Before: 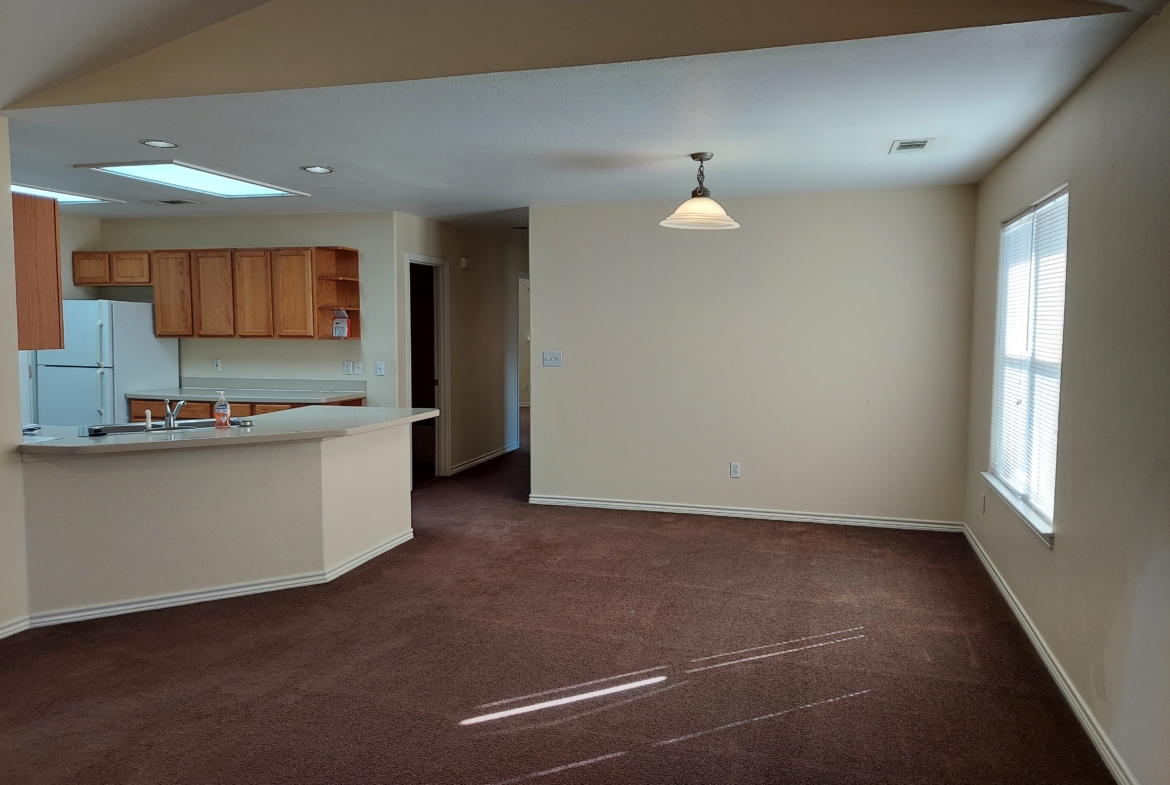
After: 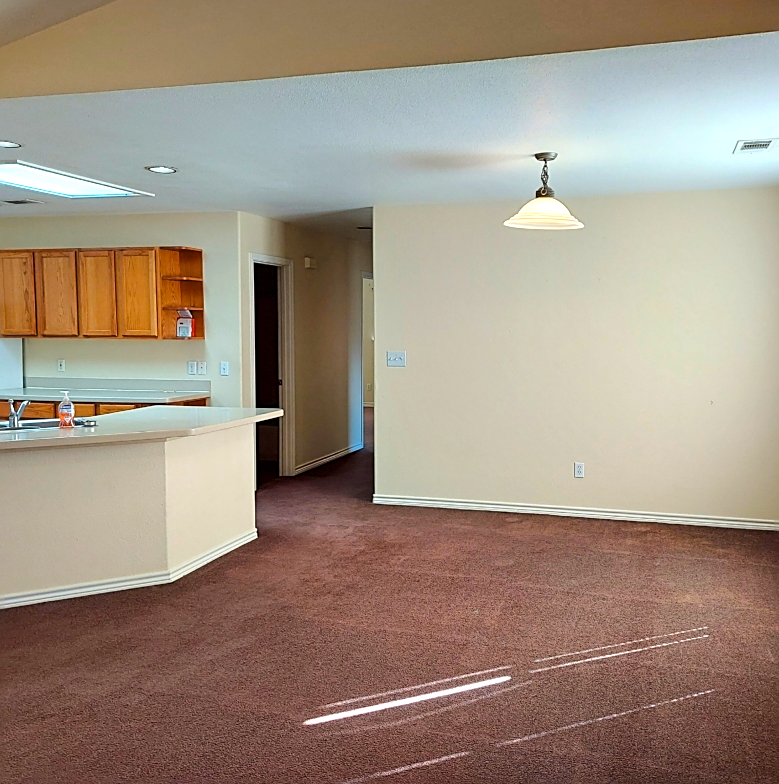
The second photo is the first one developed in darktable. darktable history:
exposure: exposure 0.766 EV, compensate highlight preservation false
sharpen: on, module defaults
crop and rotate: left 13.409%, right 19.924%
color balance rgb: perceptual saturation grading › global saturation 25%, perceptual brilliance grading › mid-tones 10%, perceptual brilliance grading › shadows 15%, global vibrance 20%
